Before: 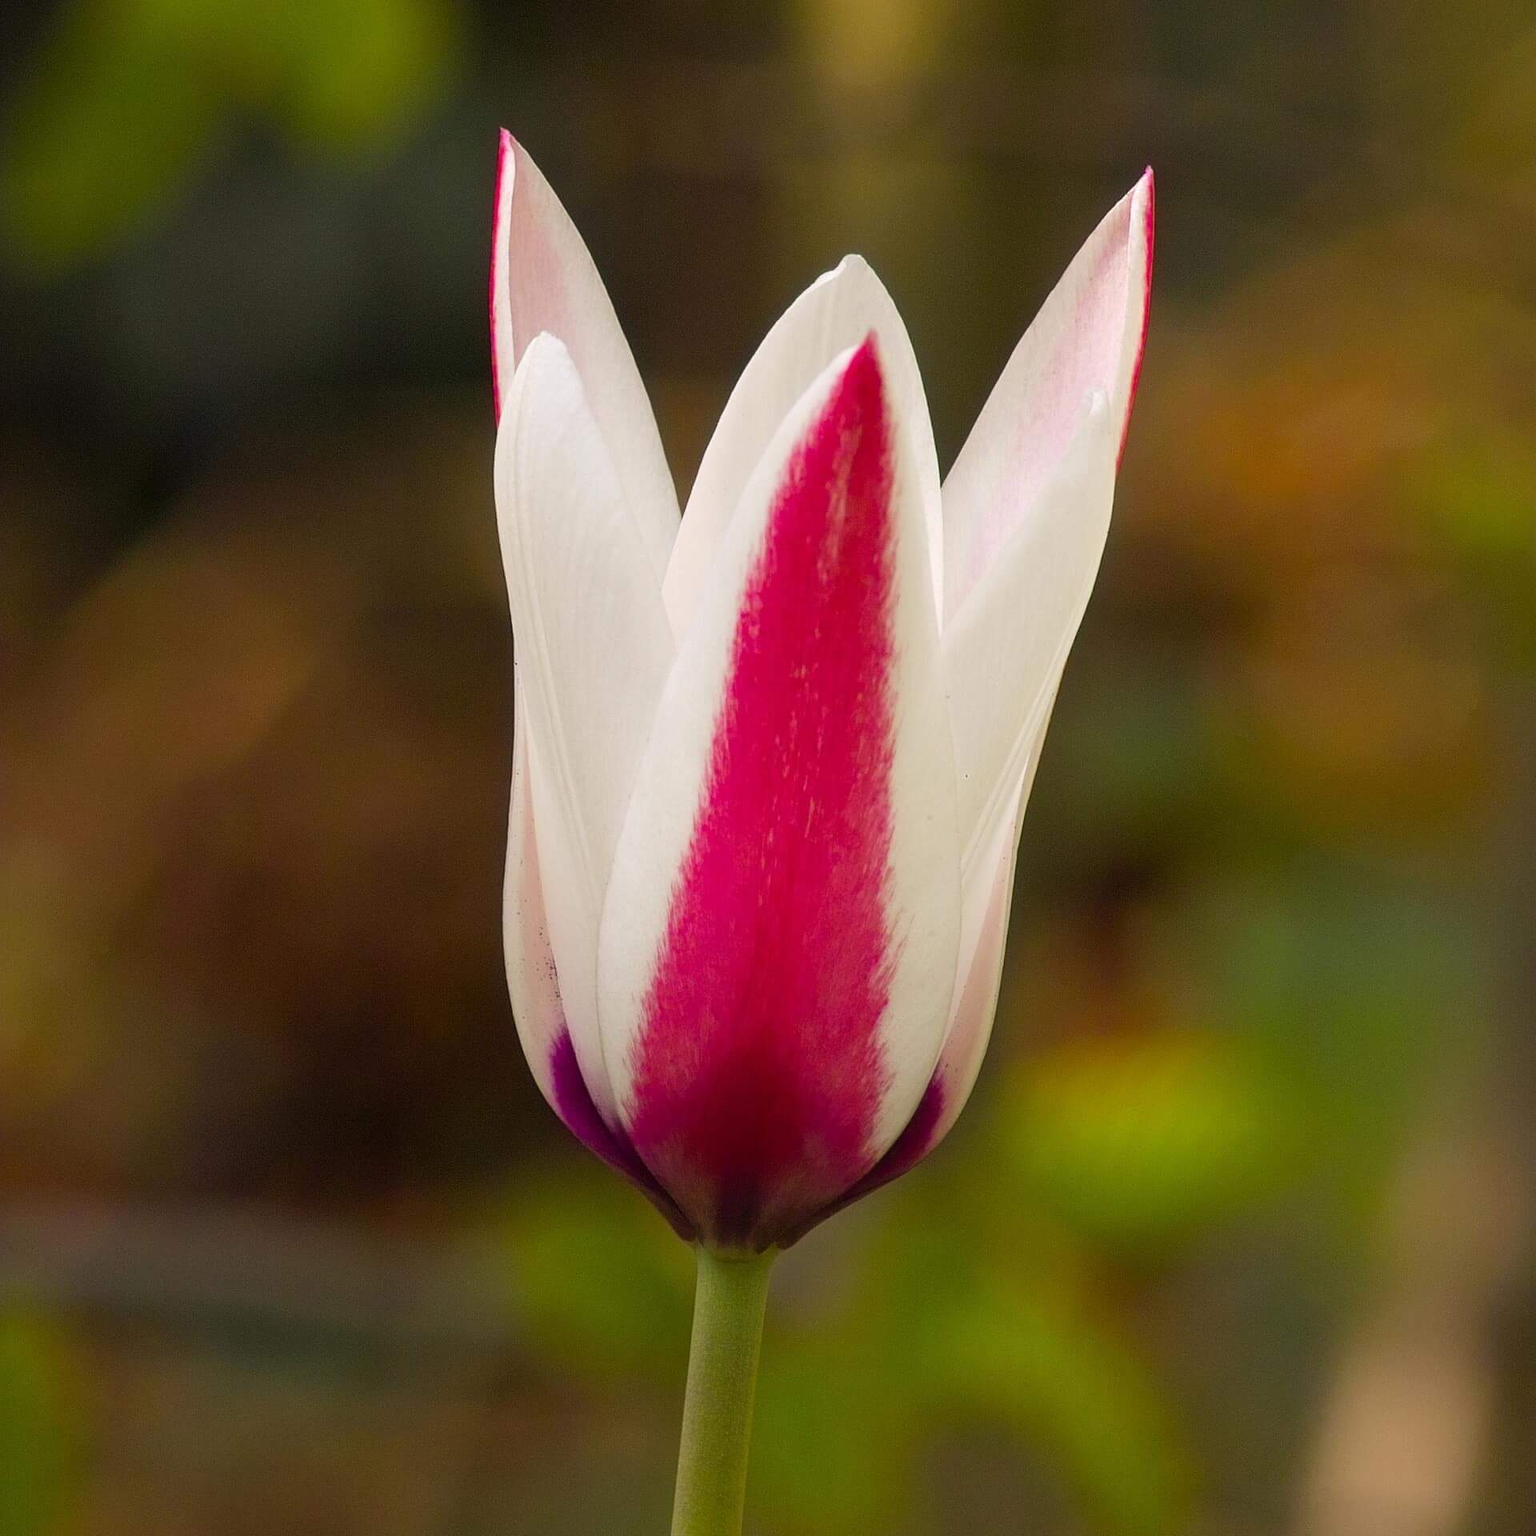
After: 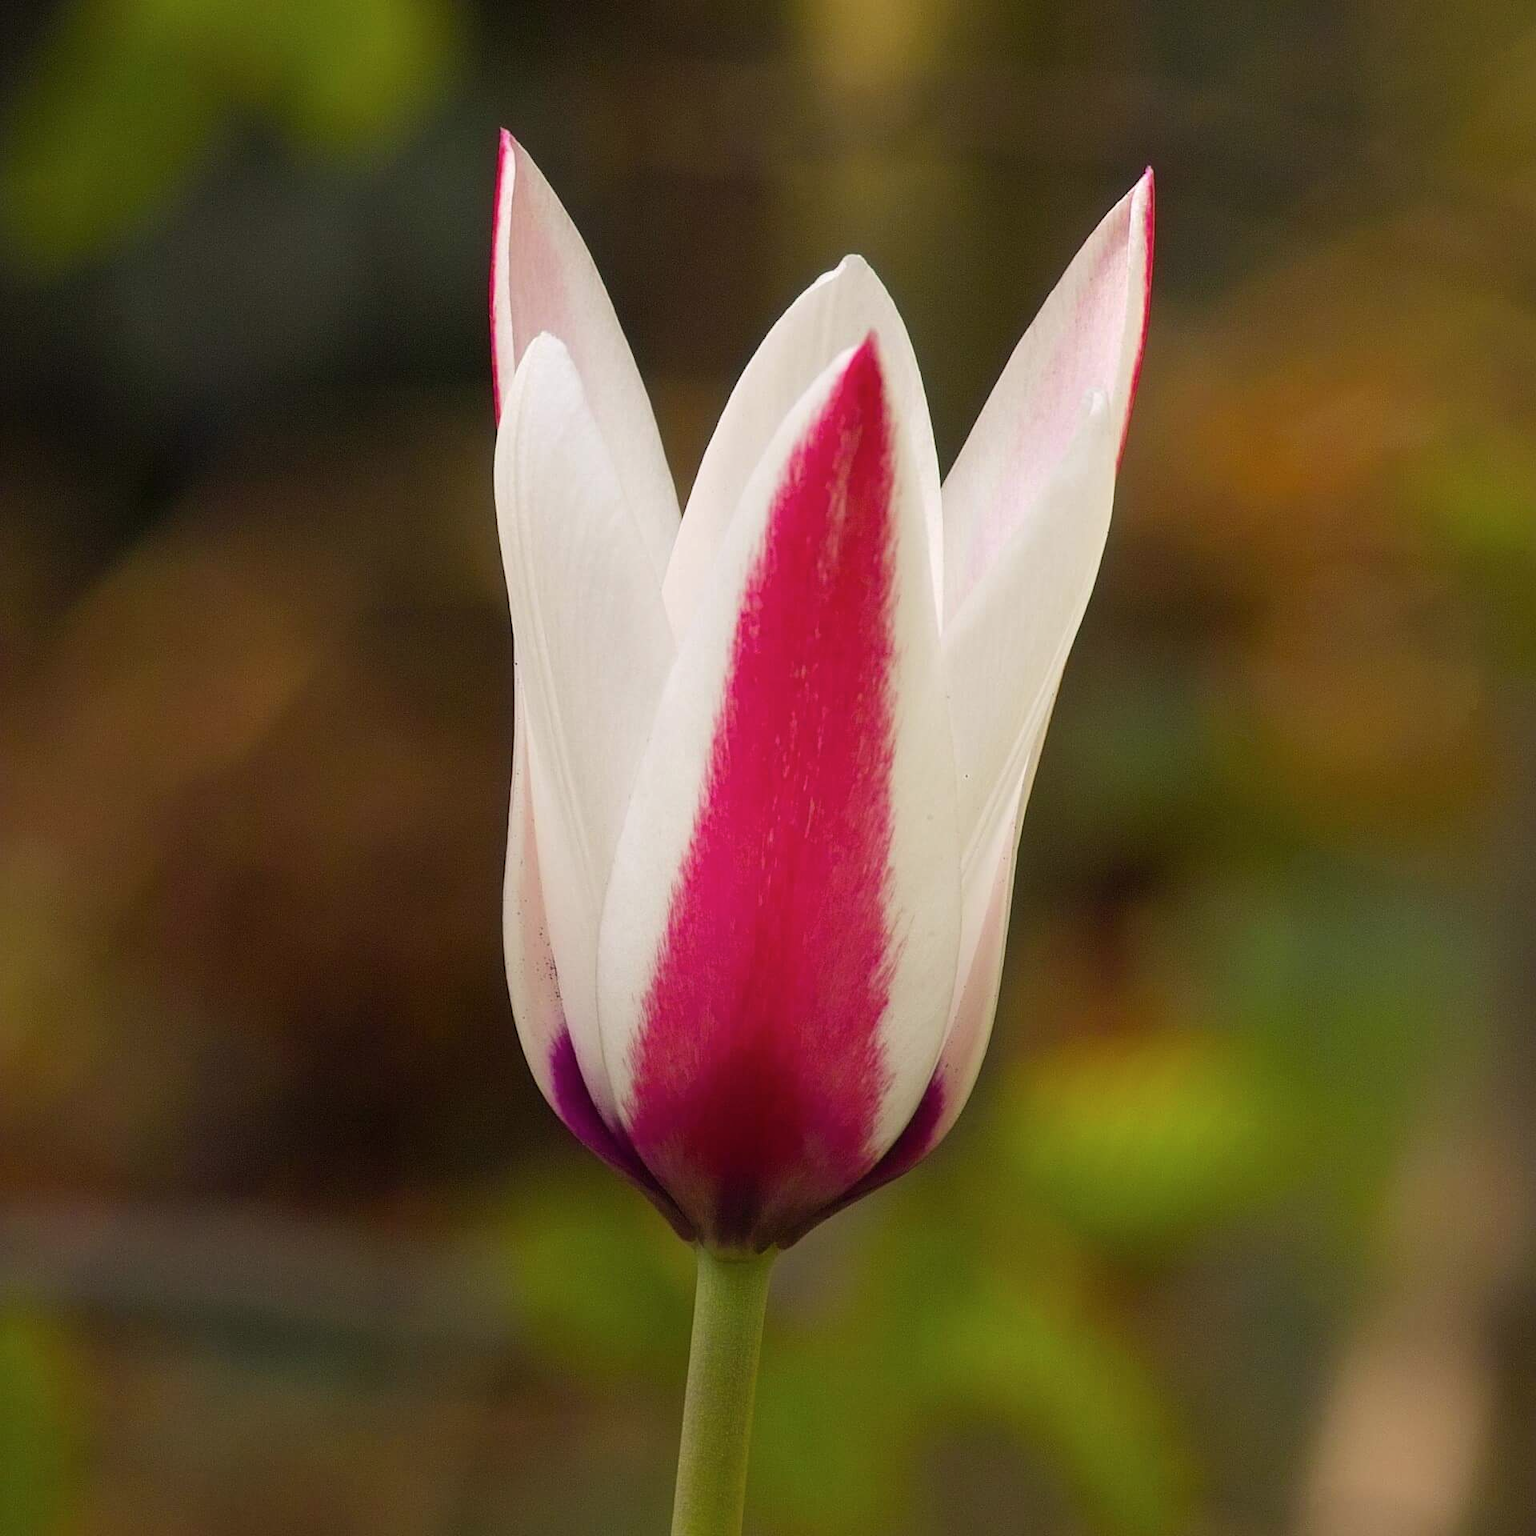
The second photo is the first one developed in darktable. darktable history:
tone equalizer: -7 EV 0.105 EV
contrast brightness saturation: saturation -0.052
